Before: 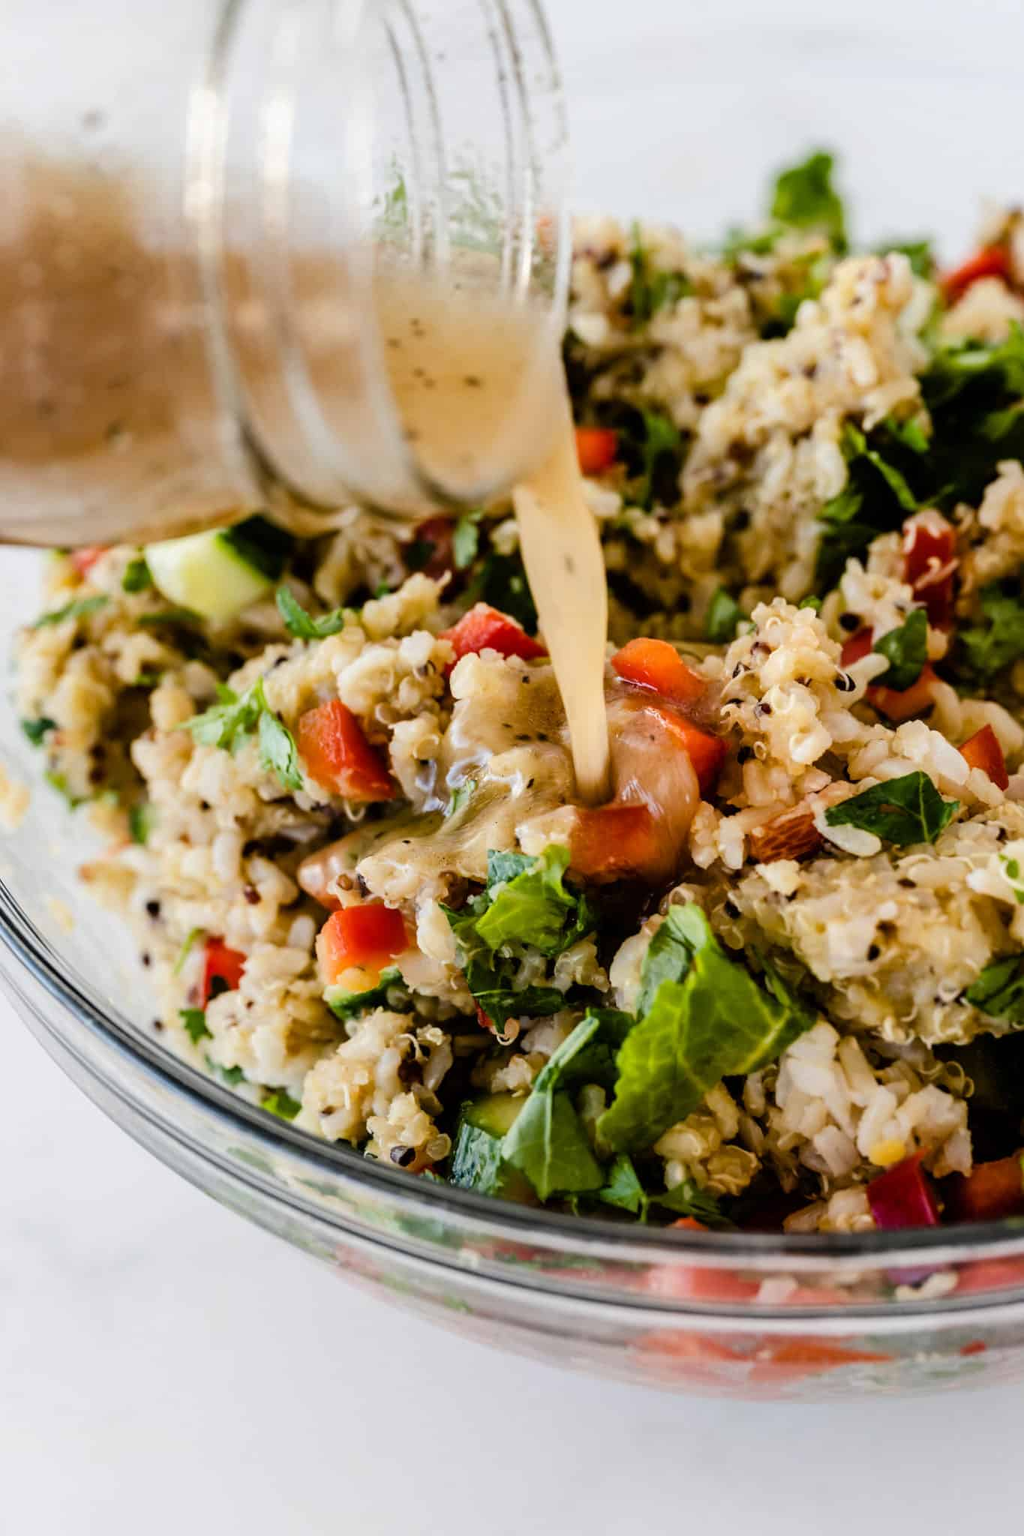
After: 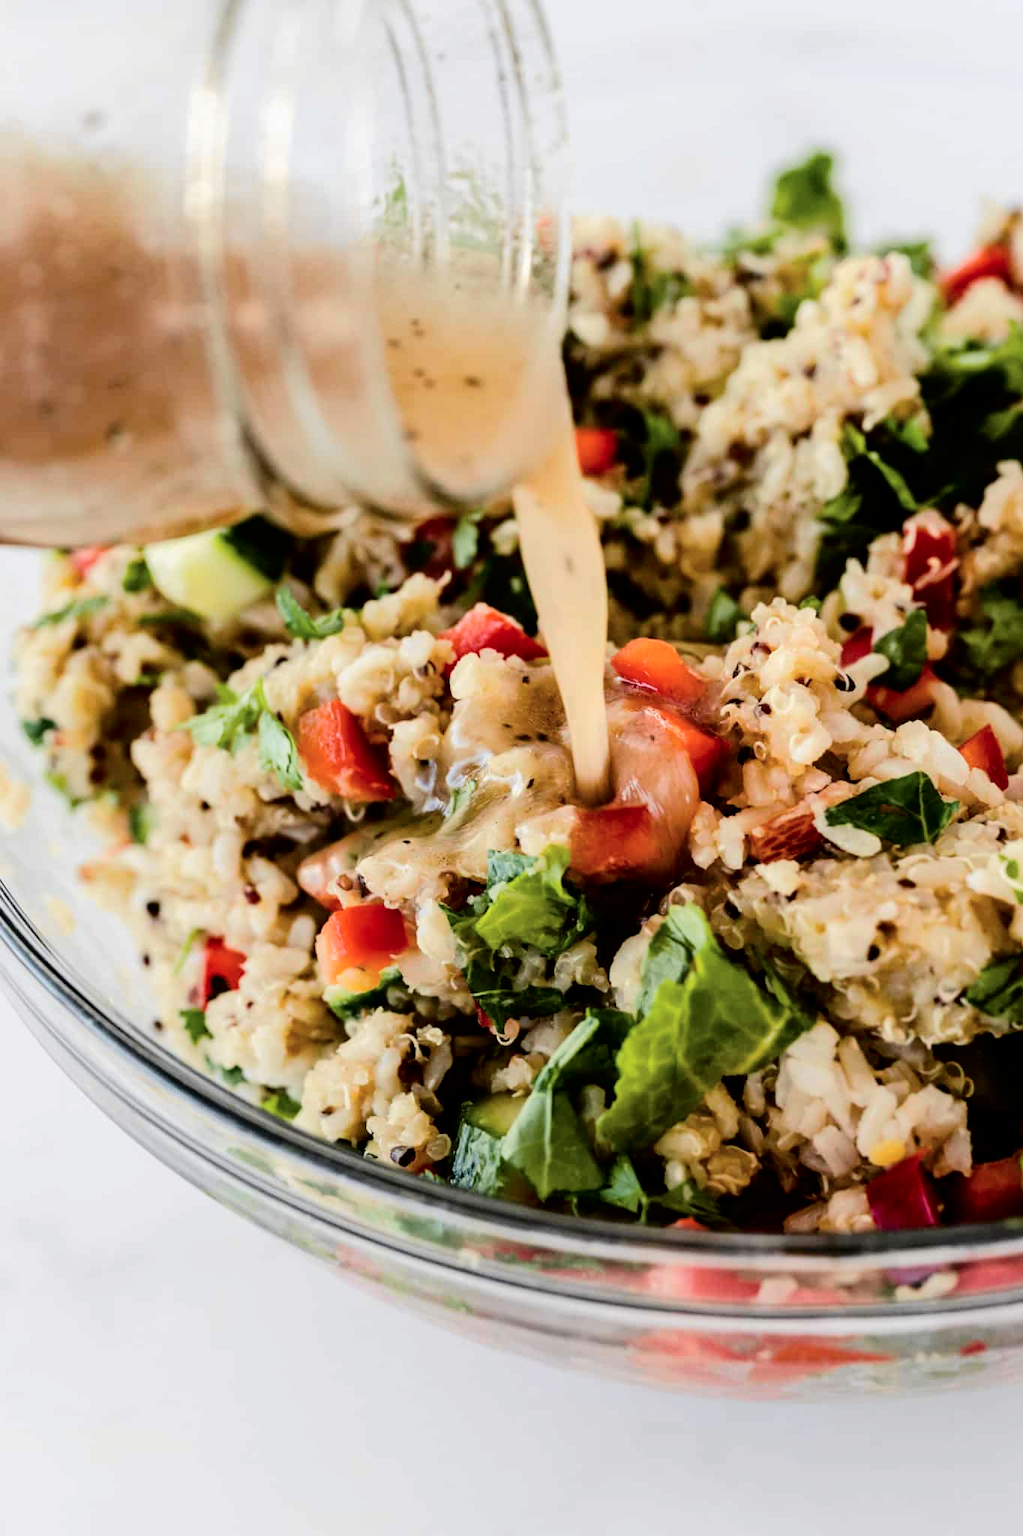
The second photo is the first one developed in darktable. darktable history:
tone curve: curves: ch0 [(0.003, 0) (0.066, 0.023) (0.149, 0.094) (0.264, 0.238) (0.395, 0.421) (0.517, 0.56) (0.688, 0.743) (0.813, 0.846) (1, 1)]; ch1 [(0, 0) (0.164, 0.115) (0.337, 0.332) (0.39, 0.398) (0.464, 0.461) (0.501, 0.5) (0.507, 0.503) (0.534, 0.537) (0.577, 0.59) (0.652, 0.681) (0.733, 0.749) (0.811, 0.796) (1, 1)]; ch2 [(0, 0) (0.337, 0.382) (0.464, 0.476) (0.501, 0.502) (0.527, 0.54) (0.551, 0.565) (0.6, 0.59) (0.687, 0.675) (1, 1)], color space Lab, independent channels, preserve colors none
tone equalizer: edges refinement/feathering 500, mask exposure compensation -1.57 EV, preserve details no
